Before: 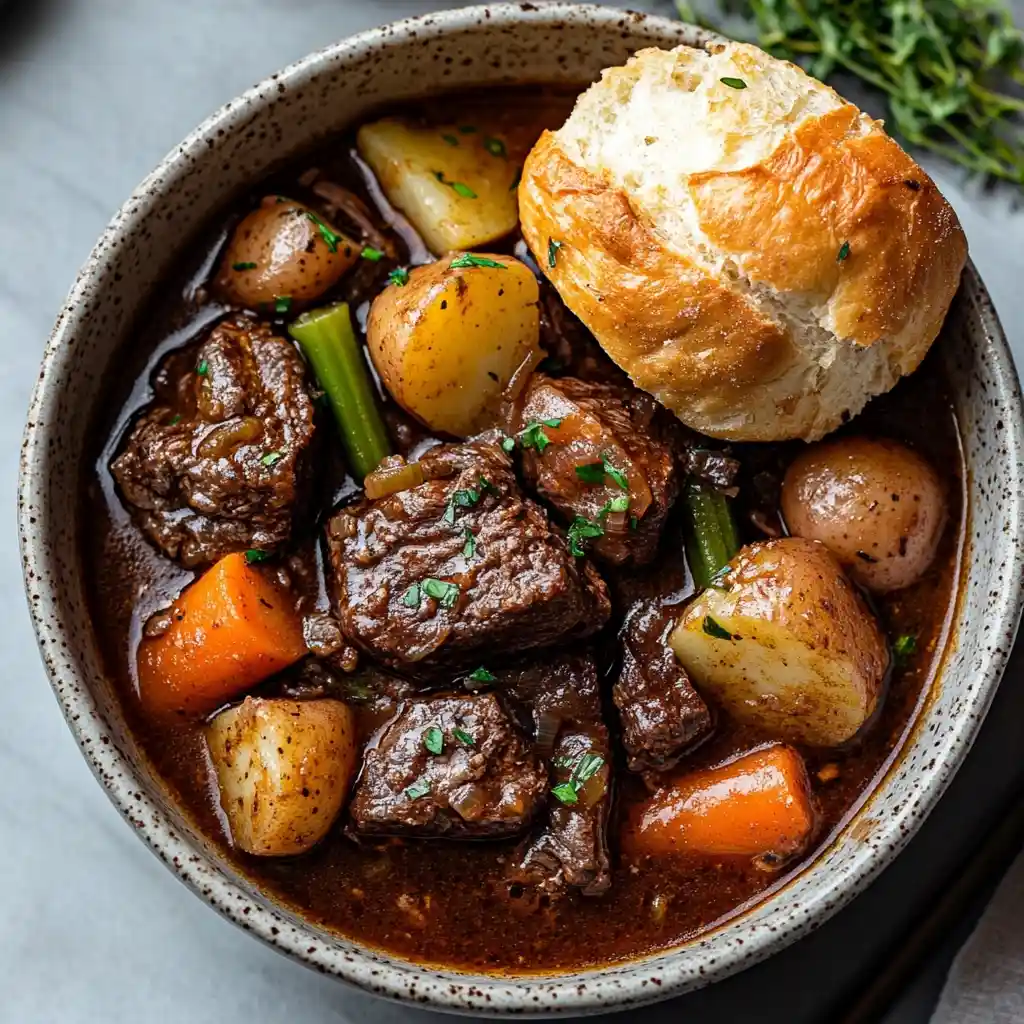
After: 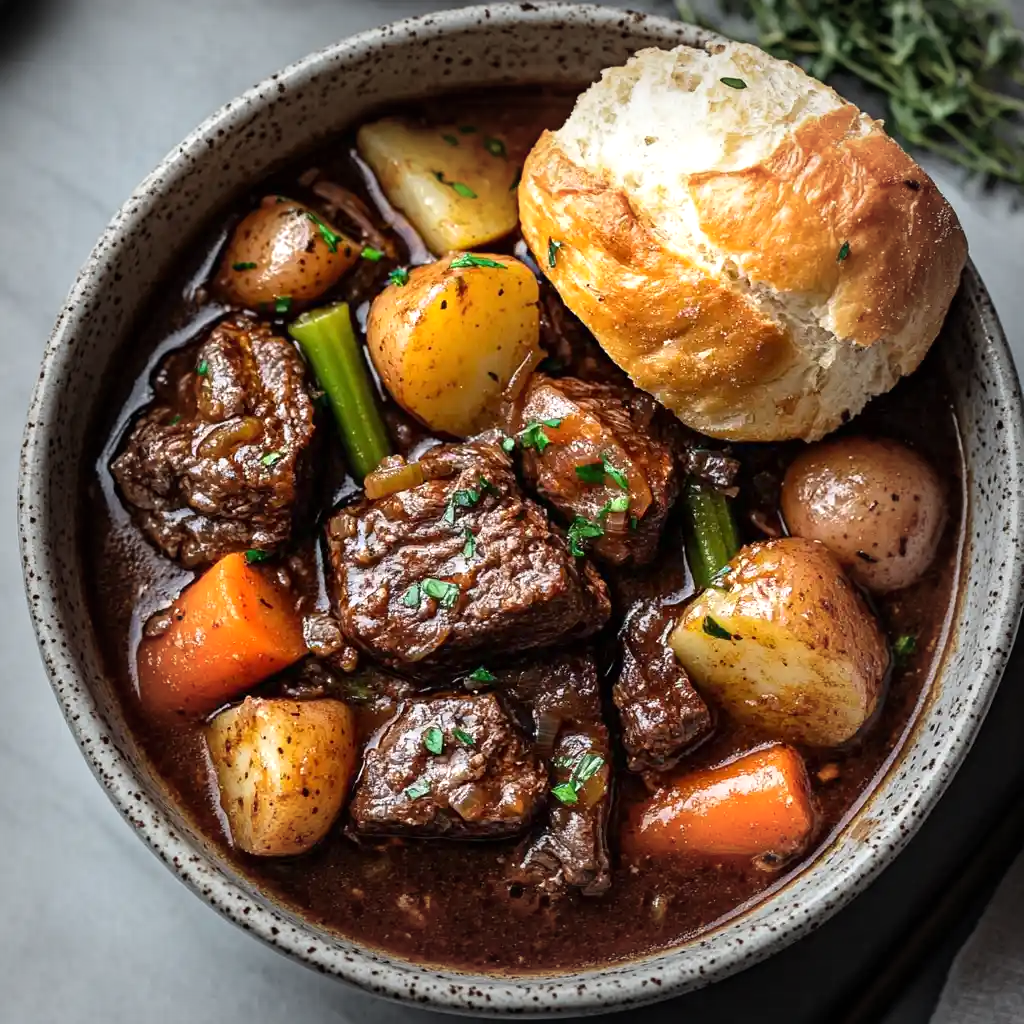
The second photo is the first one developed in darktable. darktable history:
exposure: black level correction 0, exposure 0.396 EV, compensate highlight preservation false
vignetting: fall-off start 53.61%, automatic ratio true, width/height ratio 1.312, shape 0.219
